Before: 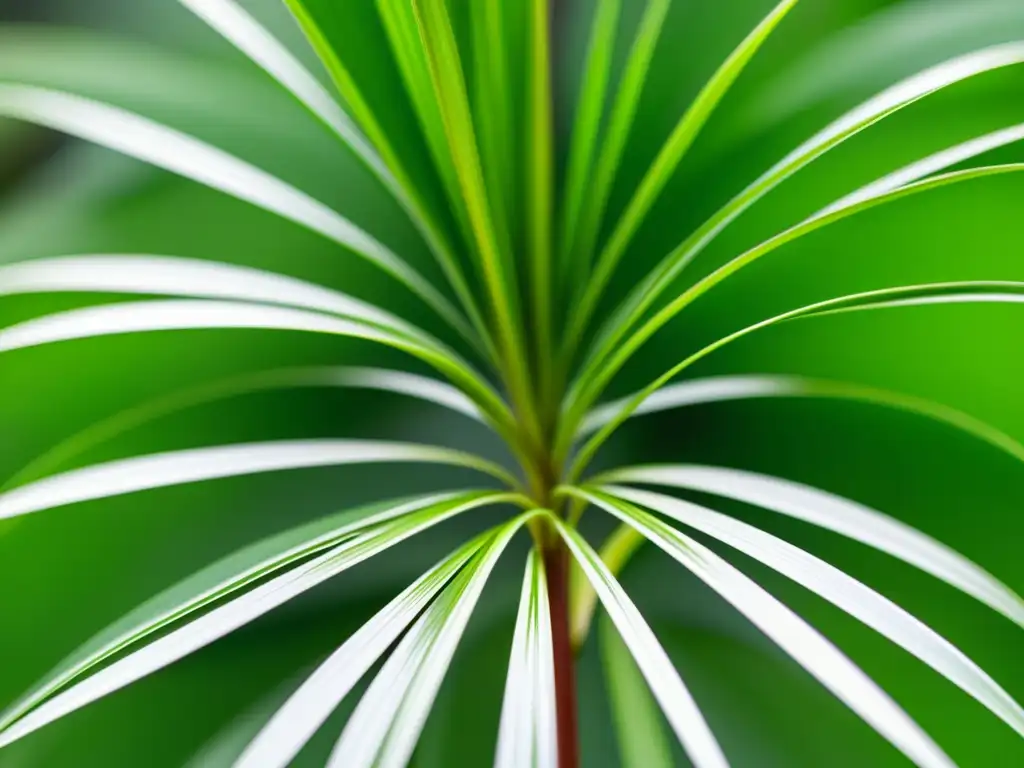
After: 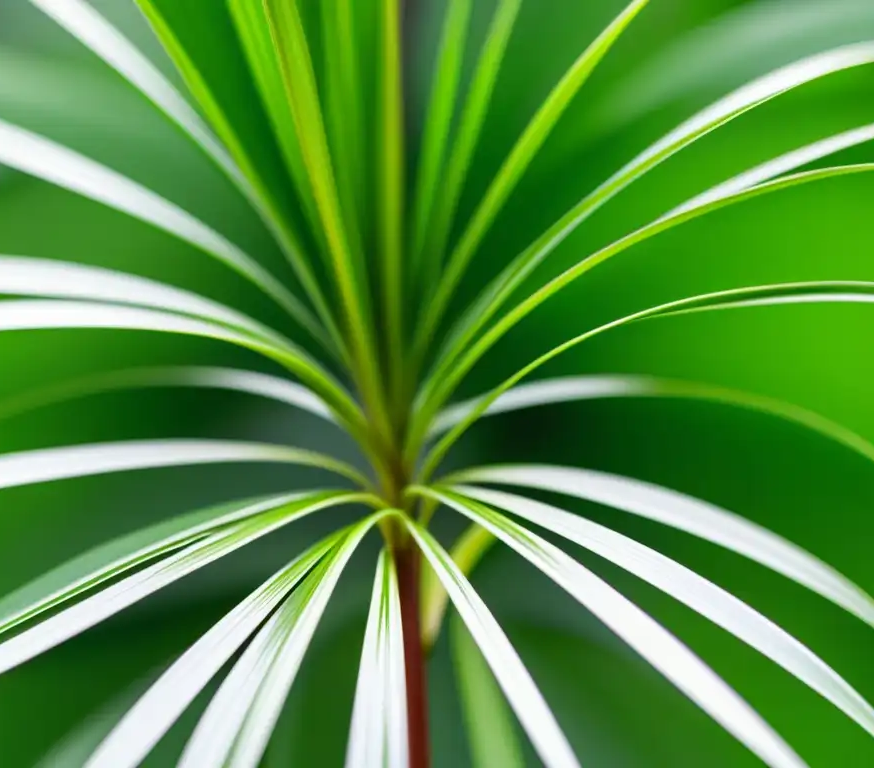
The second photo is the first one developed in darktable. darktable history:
crop and rotate: left 14.581%
